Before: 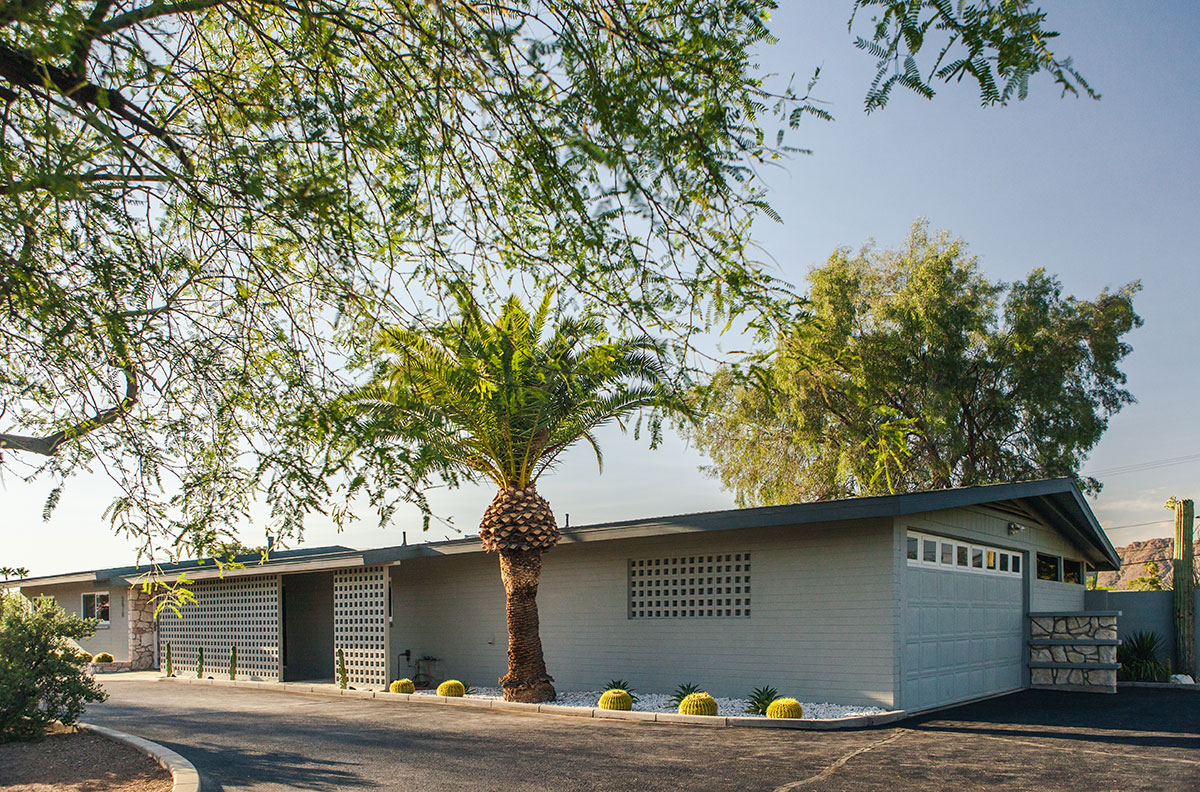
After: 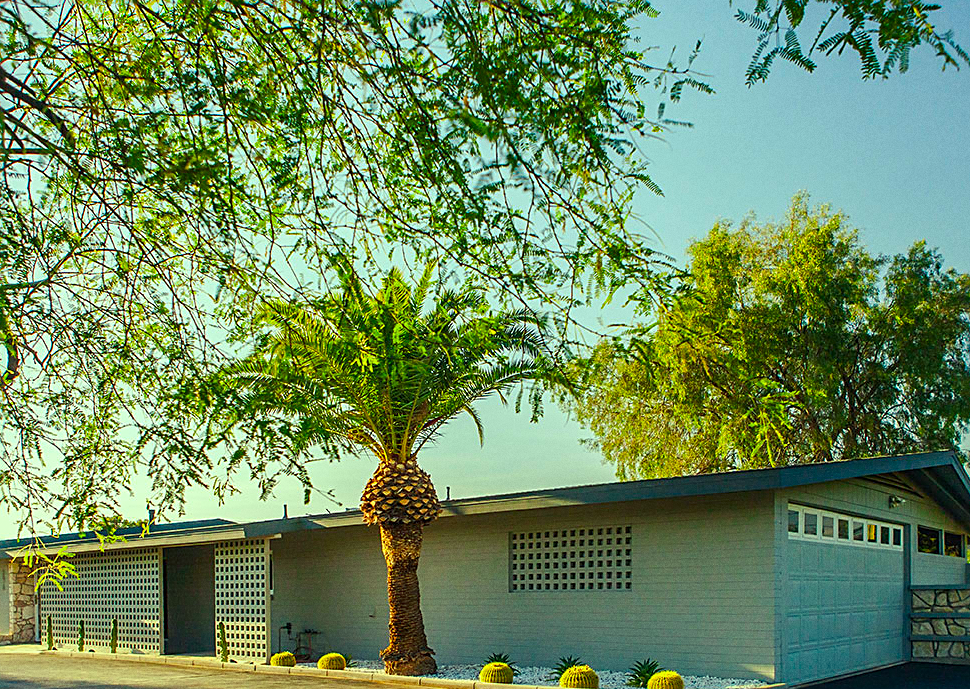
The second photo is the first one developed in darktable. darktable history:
sharpen: on, module defaults
grain: coarseness 0.09 ISO, strength 16.61%
crop: left 9.929%, top 3.475%, right 9.188%, bottom 9.529%
color correction: highlights a* -10.77, highlights b* 9.8, saturation 1.72
